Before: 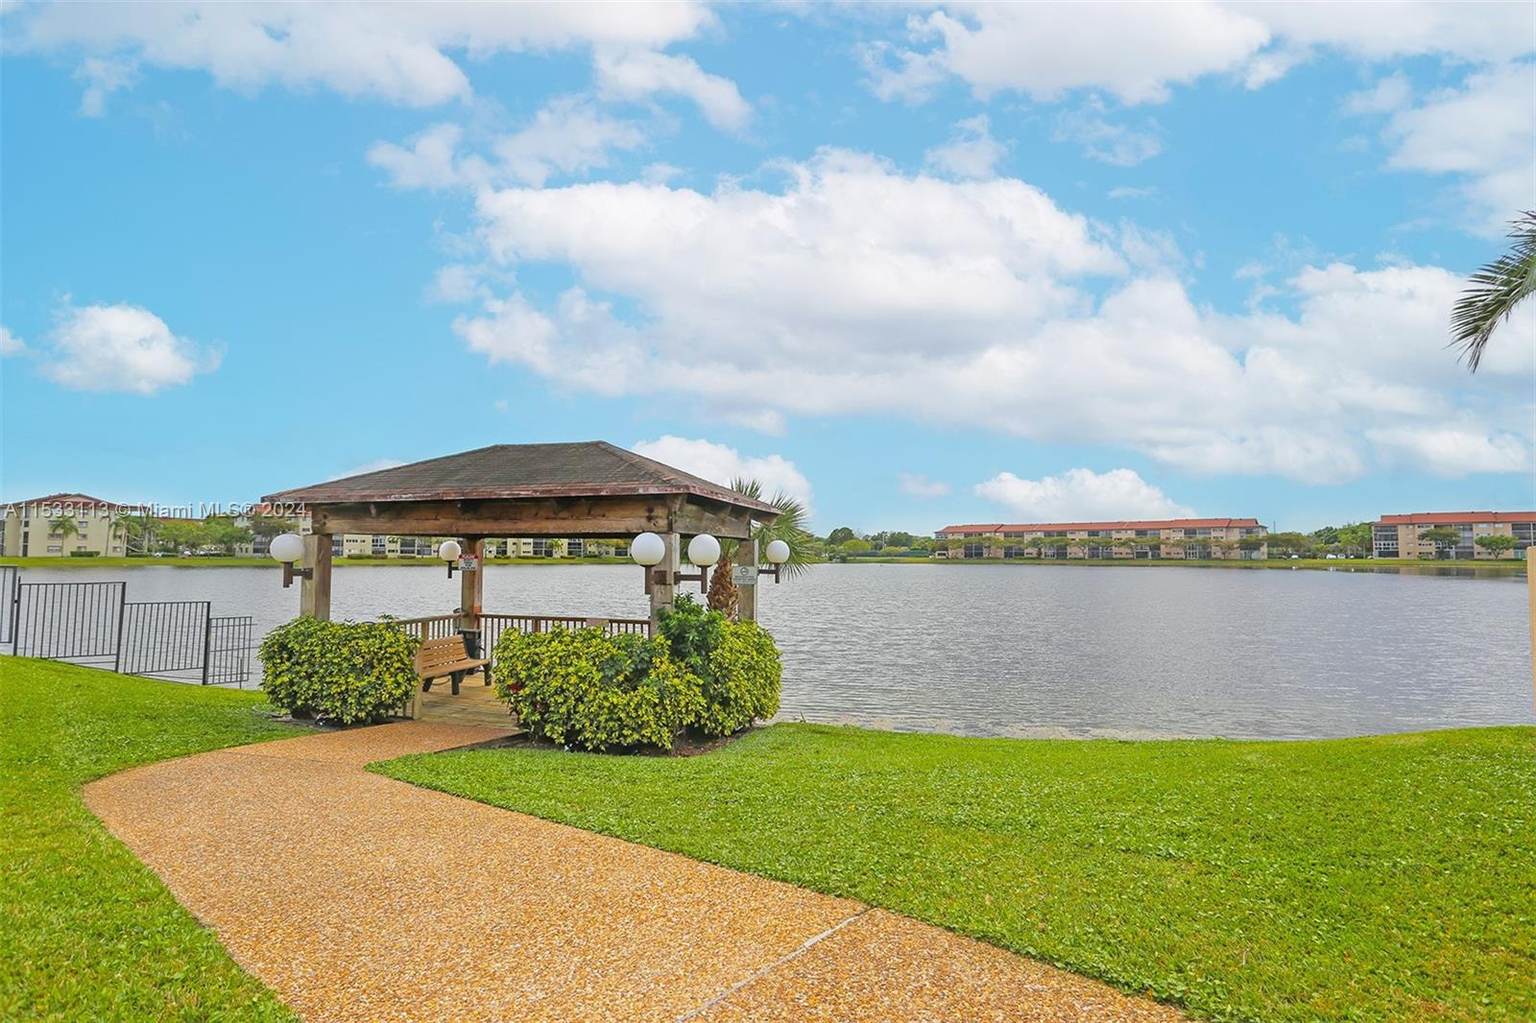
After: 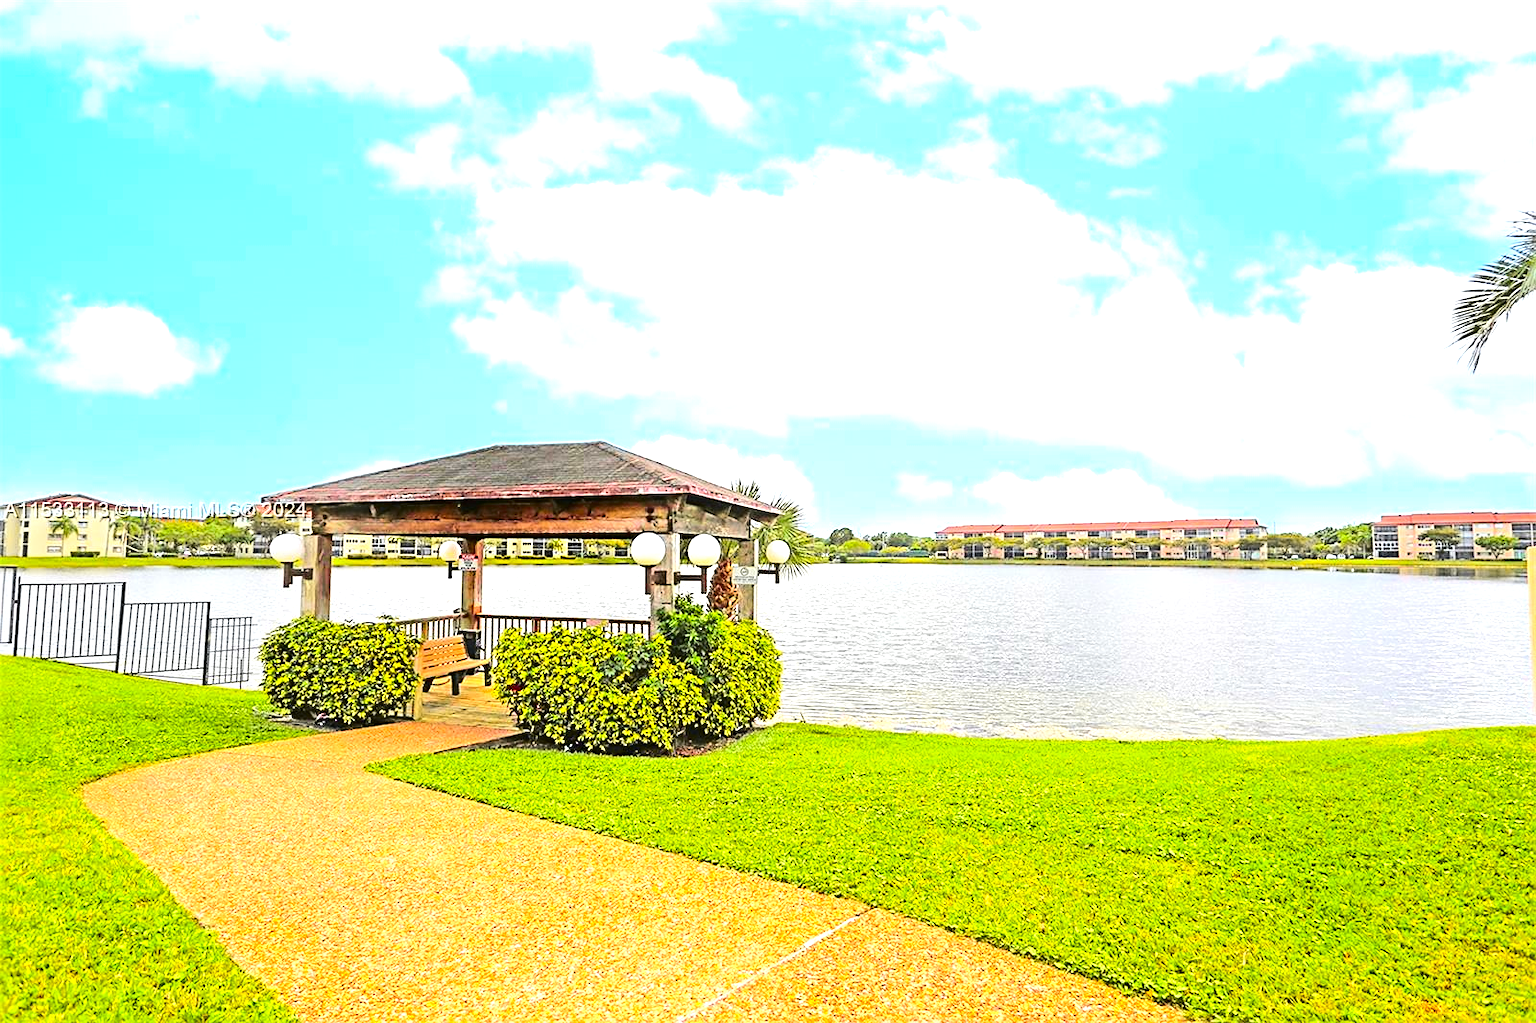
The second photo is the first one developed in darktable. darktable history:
sharpen: radius 2.529, amount 0.323
tone equalizer: -8 EV -0.75 EV, -7 EV -0.7 EV, -6 EV -0.6 EV, -5 EV -0.4 EV, -3 EV 0.4 EV, -2 EV 0.6 EV, -1 EV 0.7 EV, +0 EV 0.75 EV, edges refinement/feathering 500, mask exposure compensation -1.57 EV, preserve details no
tone curve: curves: ch0 [(0, 0.013) (0.036, 0.035) (0.274, 0.288) (0.504, 0.536) (0.844, 0.84) (1, 0.97)]; ch1 [(0, 0) (0.389, 0.403) (0.462, 0.48) (0.499, 0.5) (0.524, 0.529) (0.567, 0.603) (0.626, 0.651) (0.749, 0.781) (1, 1)]; ch2 [(0, 0) (0.464, 0.478) (0.5, 0.501) (0.533, 0.539) (0.599, 0.6) (0.704, 0.732) (1, 1)], color space Lab, independent channels, preserve colors none
exposure: black level correction 0.001, exposure 0.675 EV, compensate highlight preservation false
contrast brightness saturation: contrast 0.16, saturation 0.32
